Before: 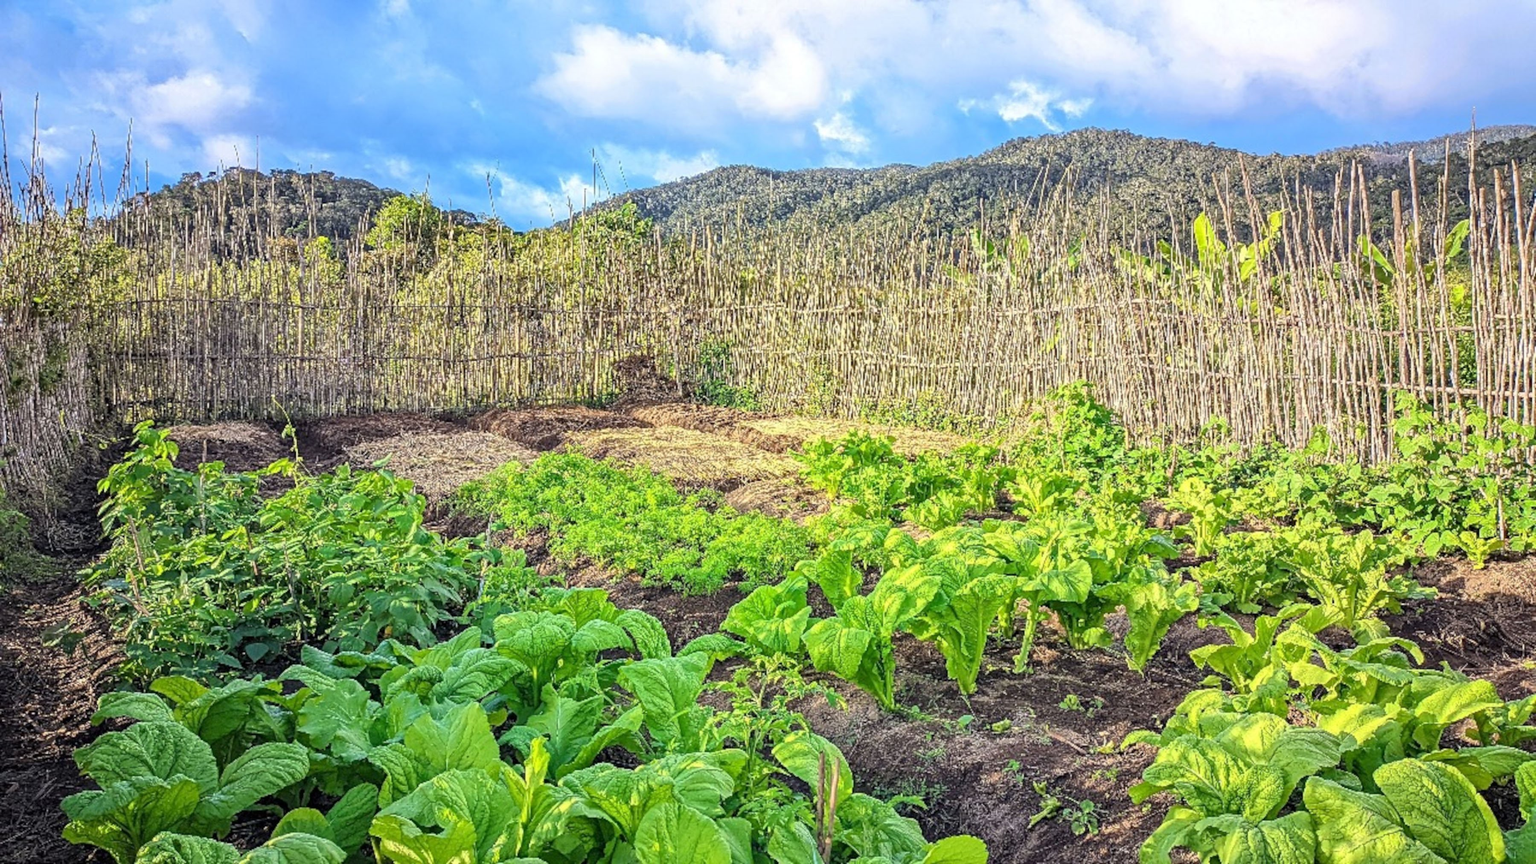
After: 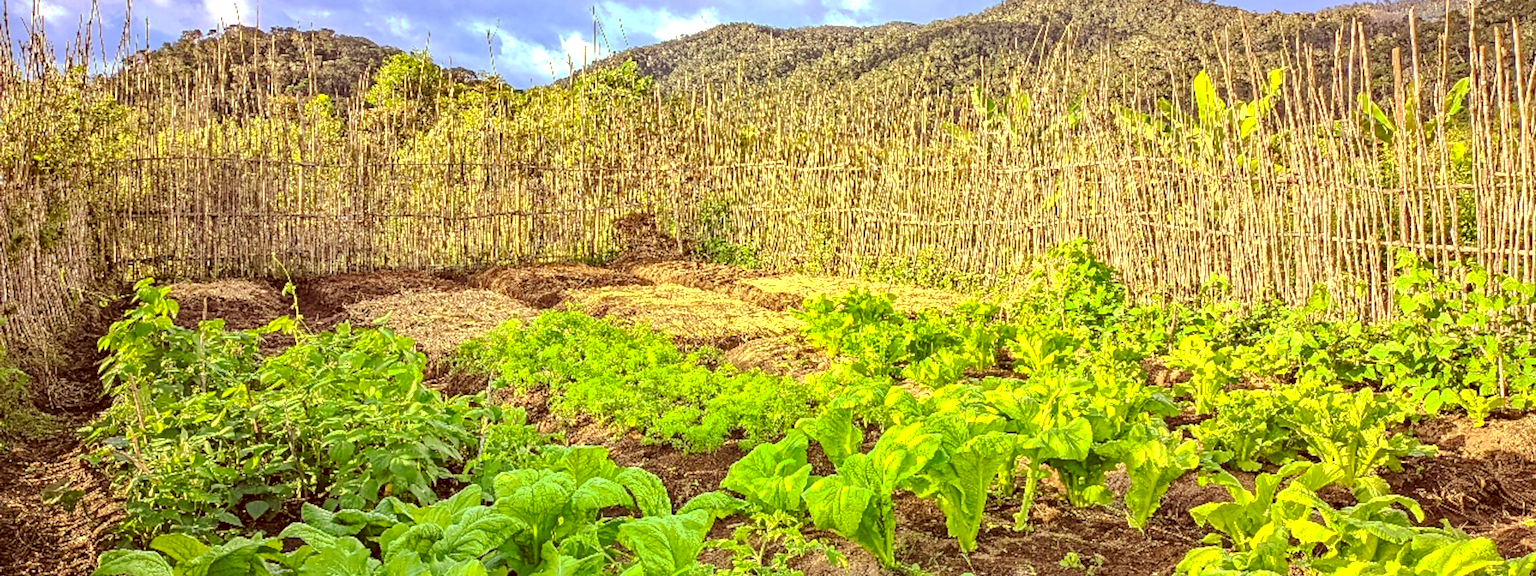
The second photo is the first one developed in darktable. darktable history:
base curve: curves: ch0 [(0, 0) (0.235, 0.266) (0.503, 0.496) (0.786, 0.72) (1, 1)], preserve colors none
color correction: highlights a* 1.14, highlights b* 24.27, shadows a* 16.02, shadows b* 24.5
exposure: black level correction 0.001, exposure 0.499 EV, compensate highlight preservation false
haze removal: compatibility mode true, adaptive false
shadows and highlights: shadows 31.62, highlights -32.75, soften with gaussian
crop: top 16.524%, bottom 16.729%
